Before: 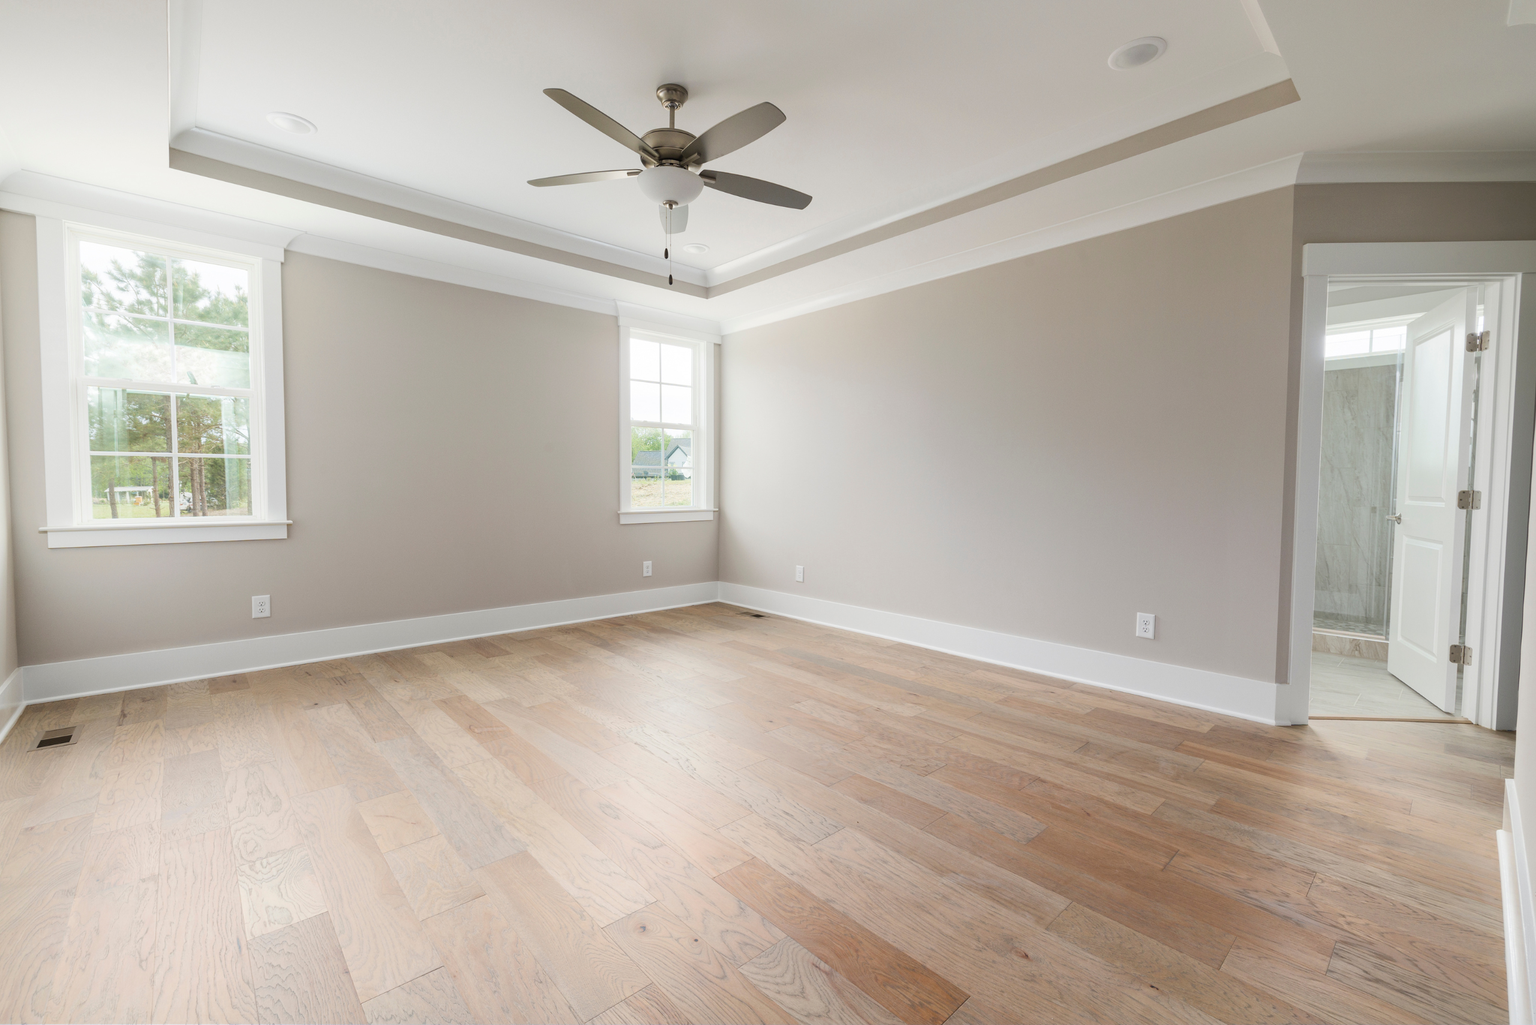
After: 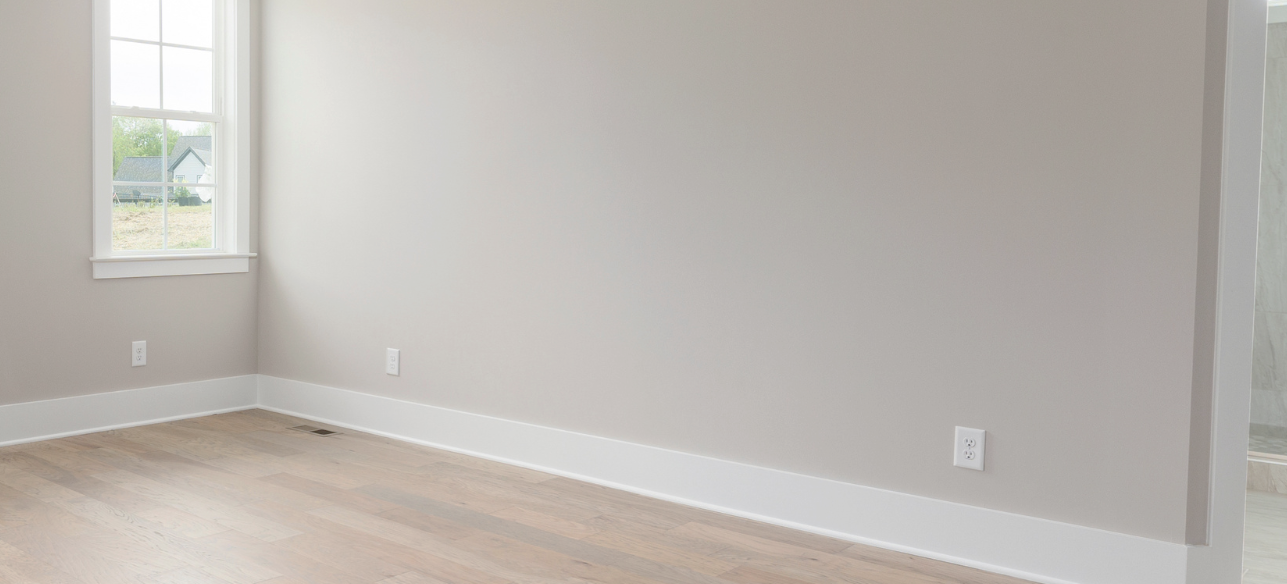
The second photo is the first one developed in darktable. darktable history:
crop: left 36.739%, top 34.865%, right 12.959%, bottom 30.947%
tone curve: curves: ch0 [(0, 0) (0.004, 0.008) (0.077, 0.156) (0.169, 0.29) (0.774, 0.774) (1, 1)], preserve colors none
